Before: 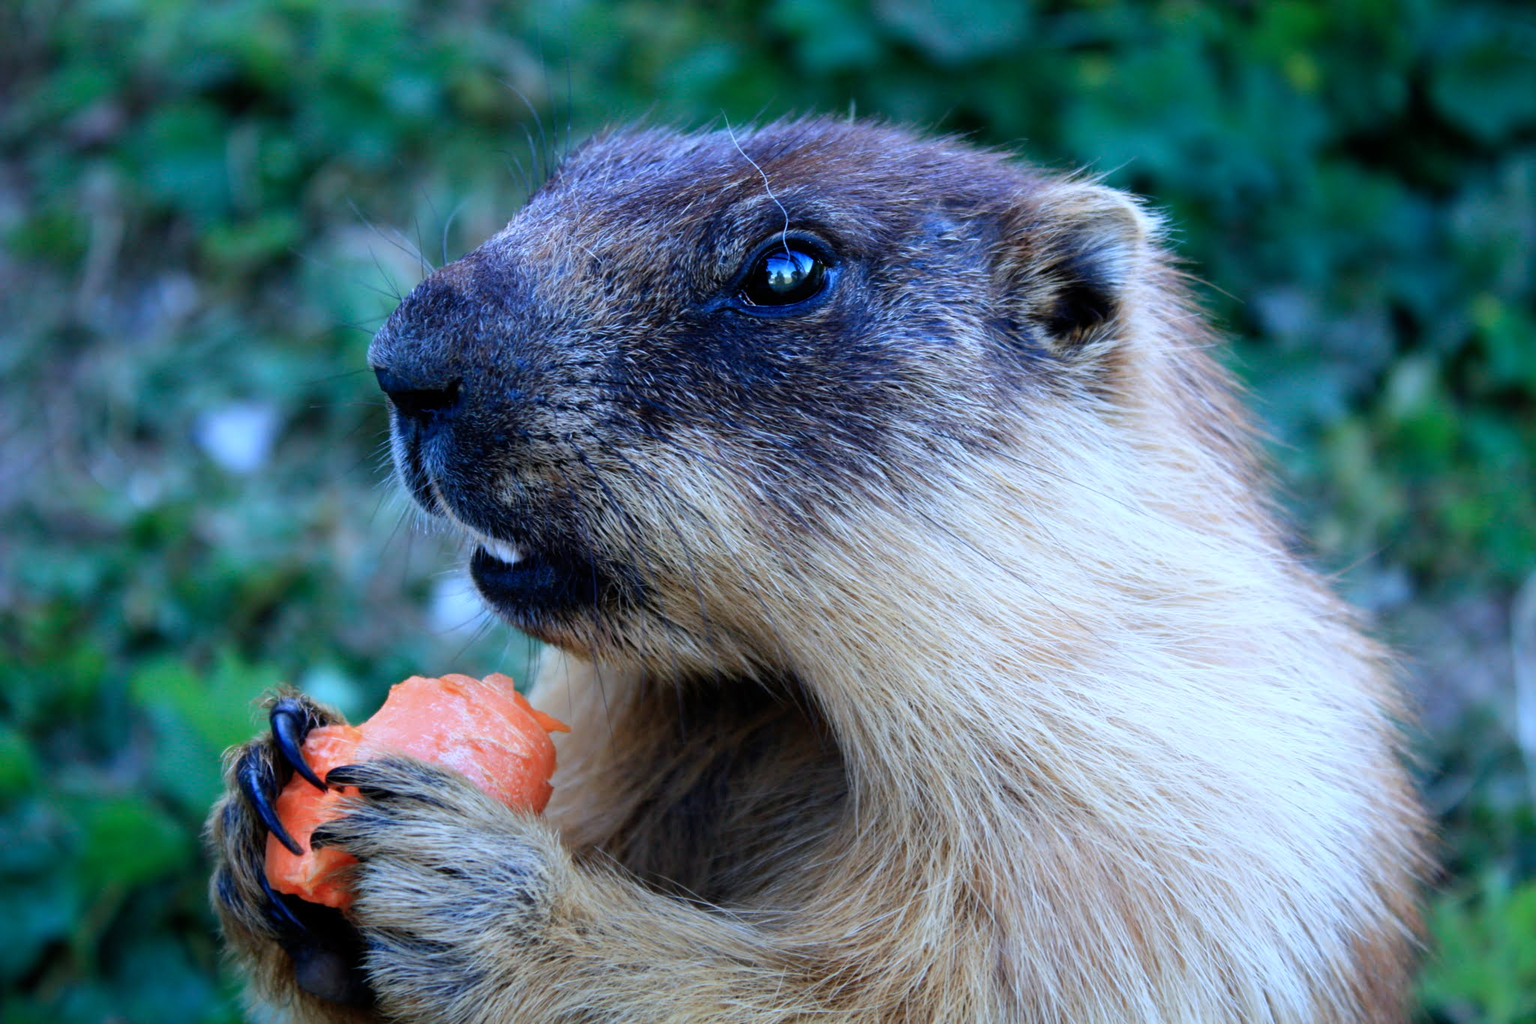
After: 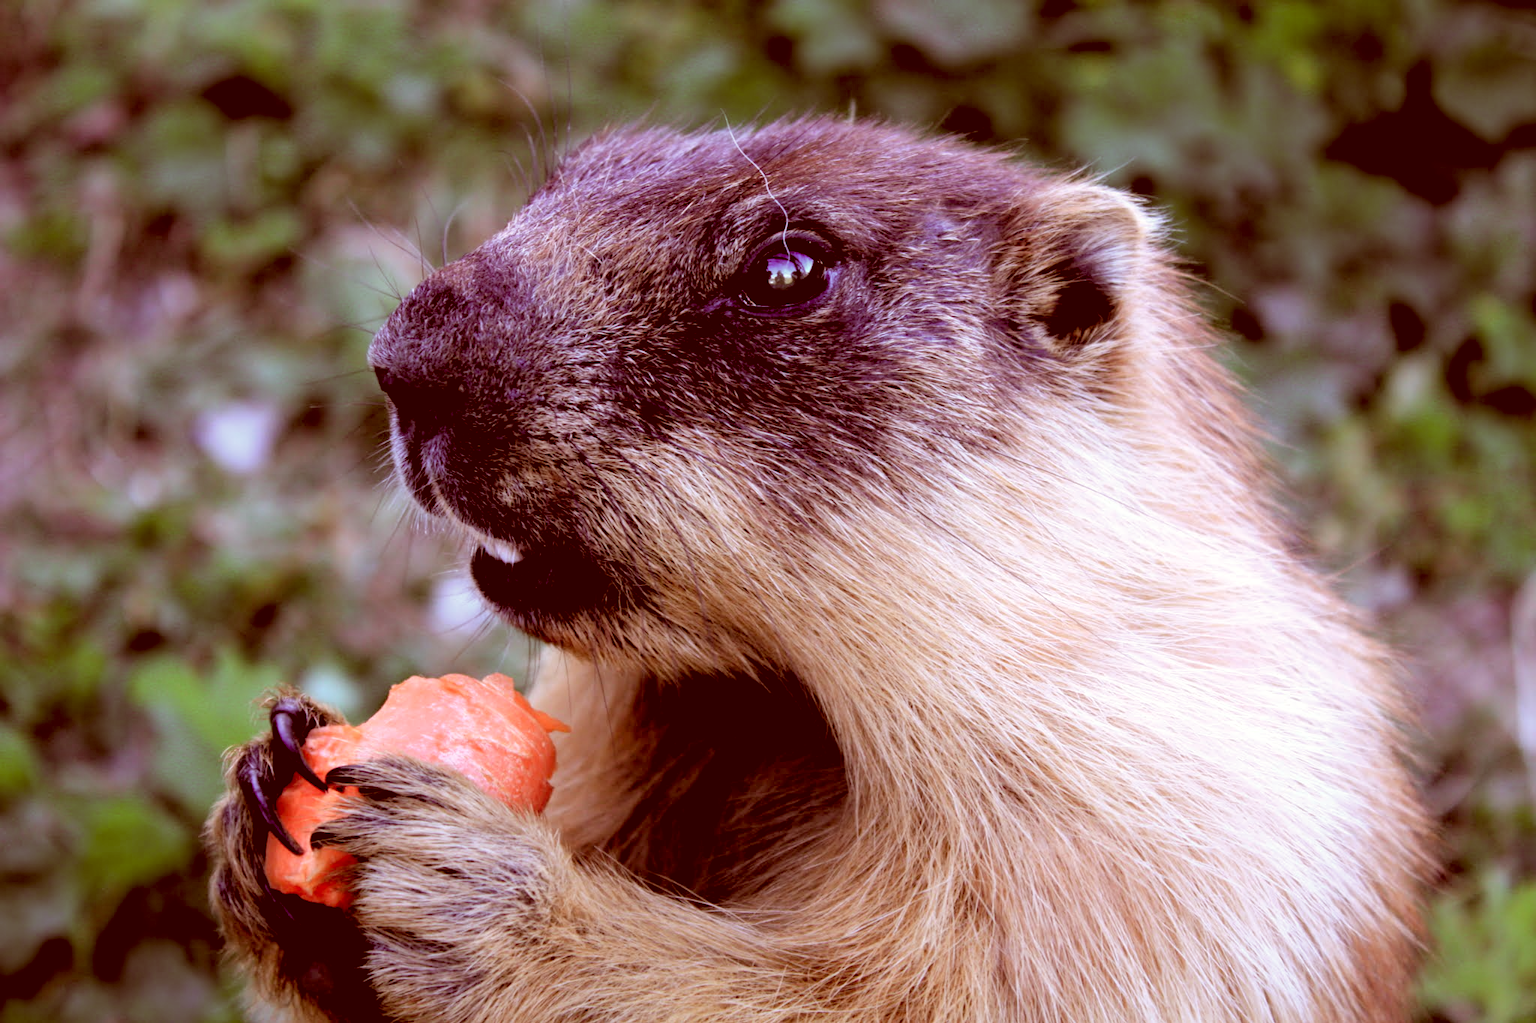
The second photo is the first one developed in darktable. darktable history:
rgb levels: levels [[0.013, 0.434, 0.89], [0, 0.5, 1], [0, 0.5, 1]]
color correction: highlights a* 9.03, highlights b* 8.71, shadows a* 40, shadows b* 40, saturation 0.8
